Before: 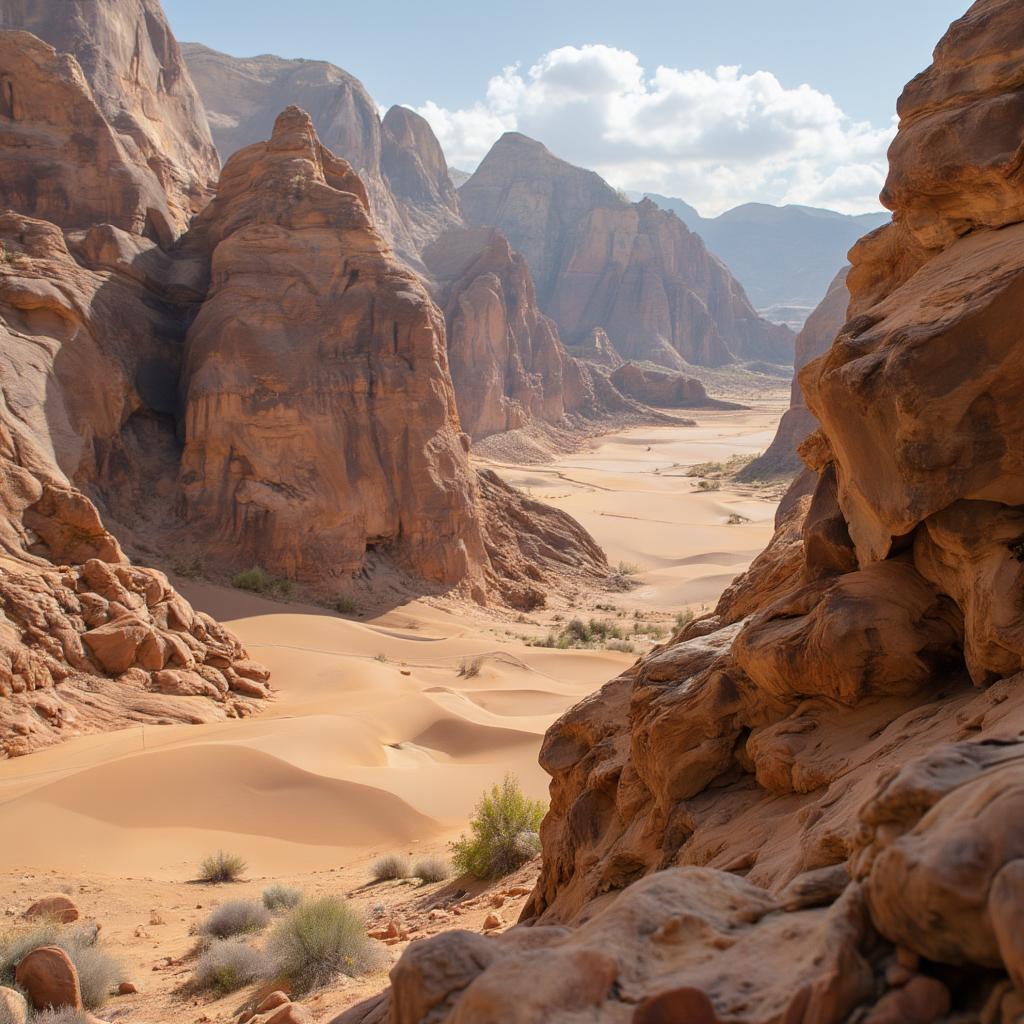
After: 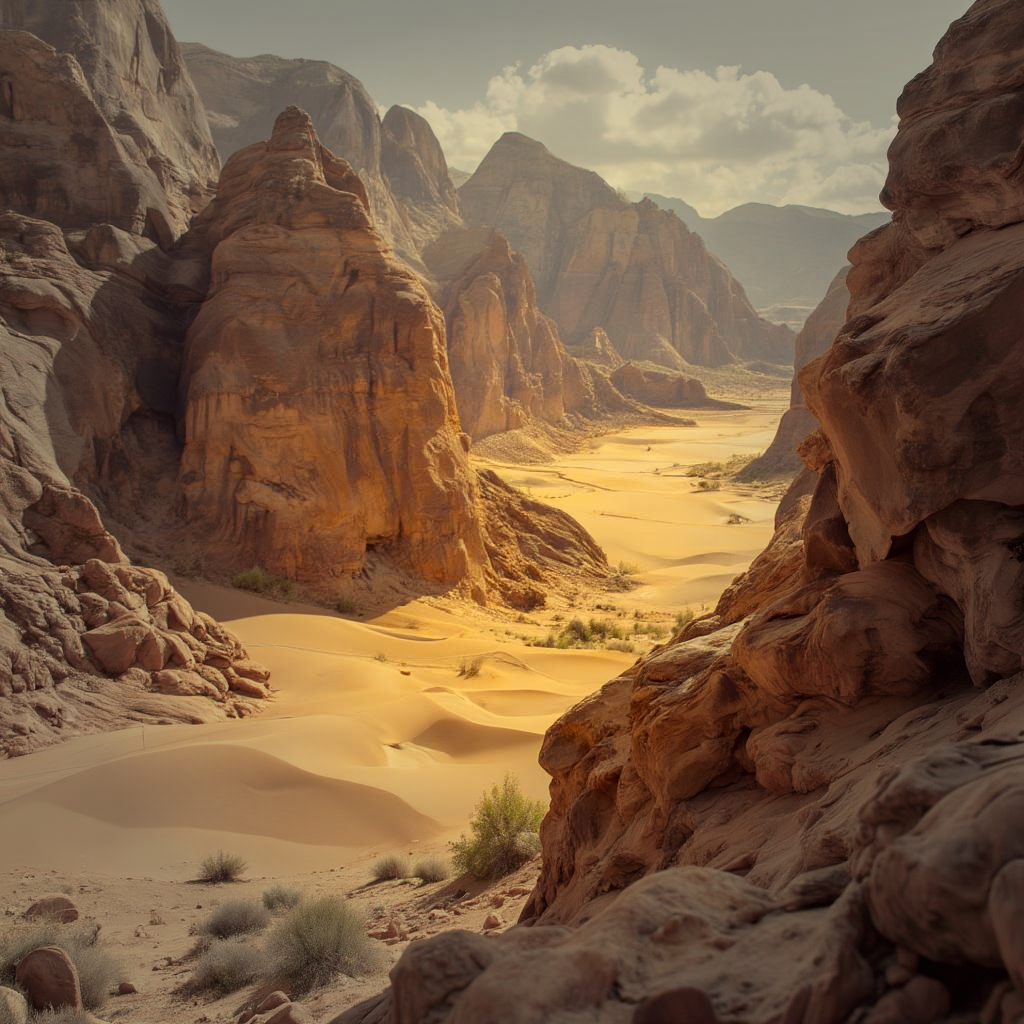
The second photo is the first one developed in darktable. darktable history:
local contrast: mode bilateral grid, contrast 10, coarseness 24, detail 110%, midtone range 0.2
color correction: highlights a* -0.368, highlights b* 39.96, shadows a* 9.7, shadows b* -0.187
vignetting: fall-off start 33.2%, fall-off radius 64.52%, width/height ratio 0.958, unbound false
